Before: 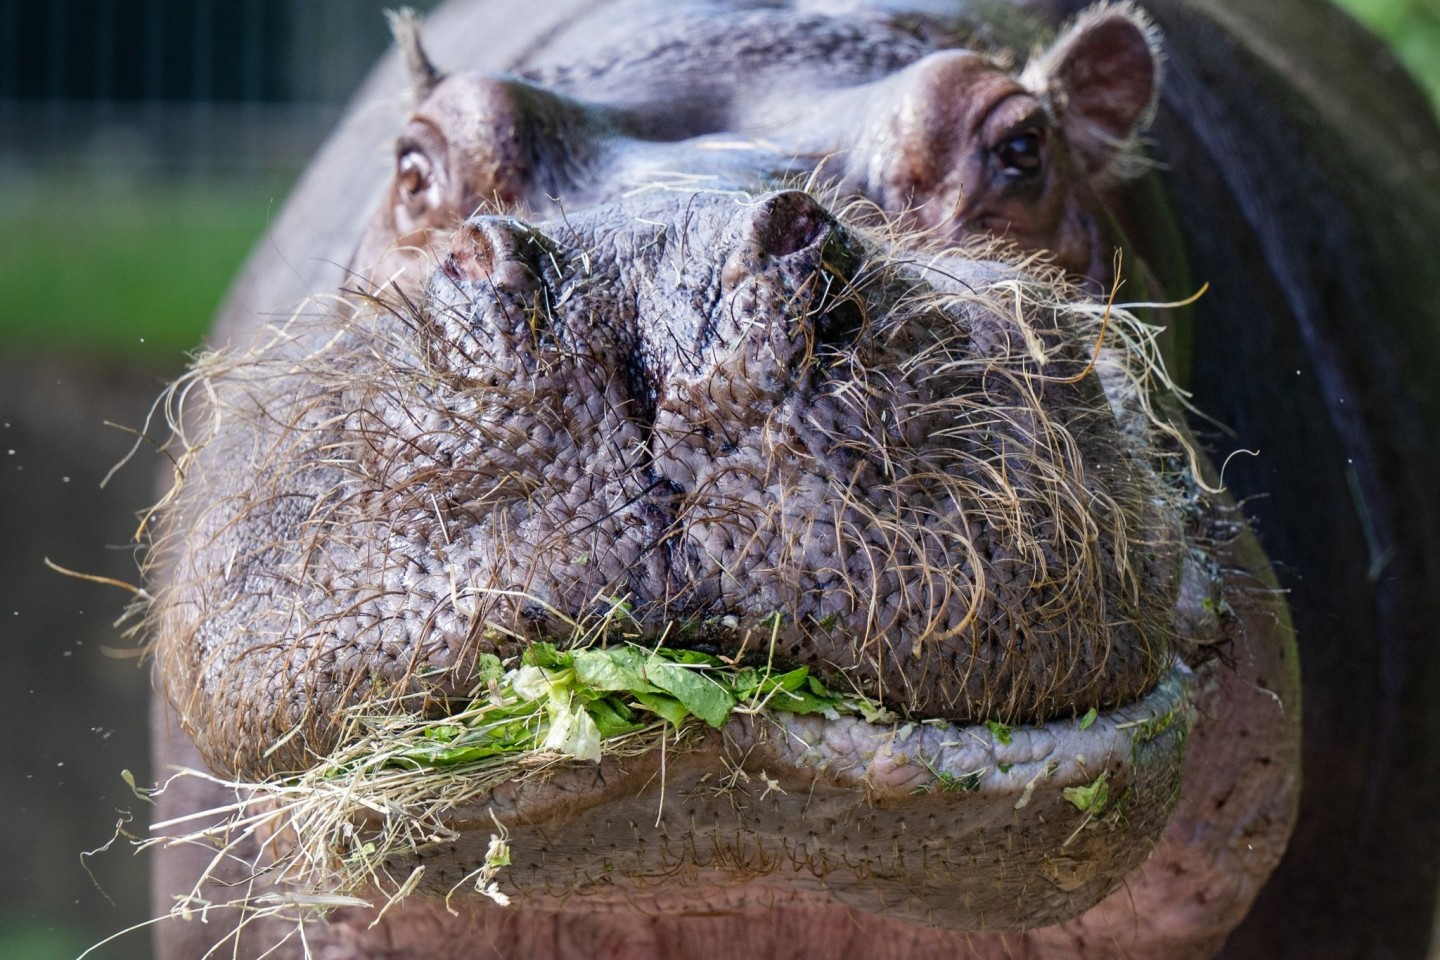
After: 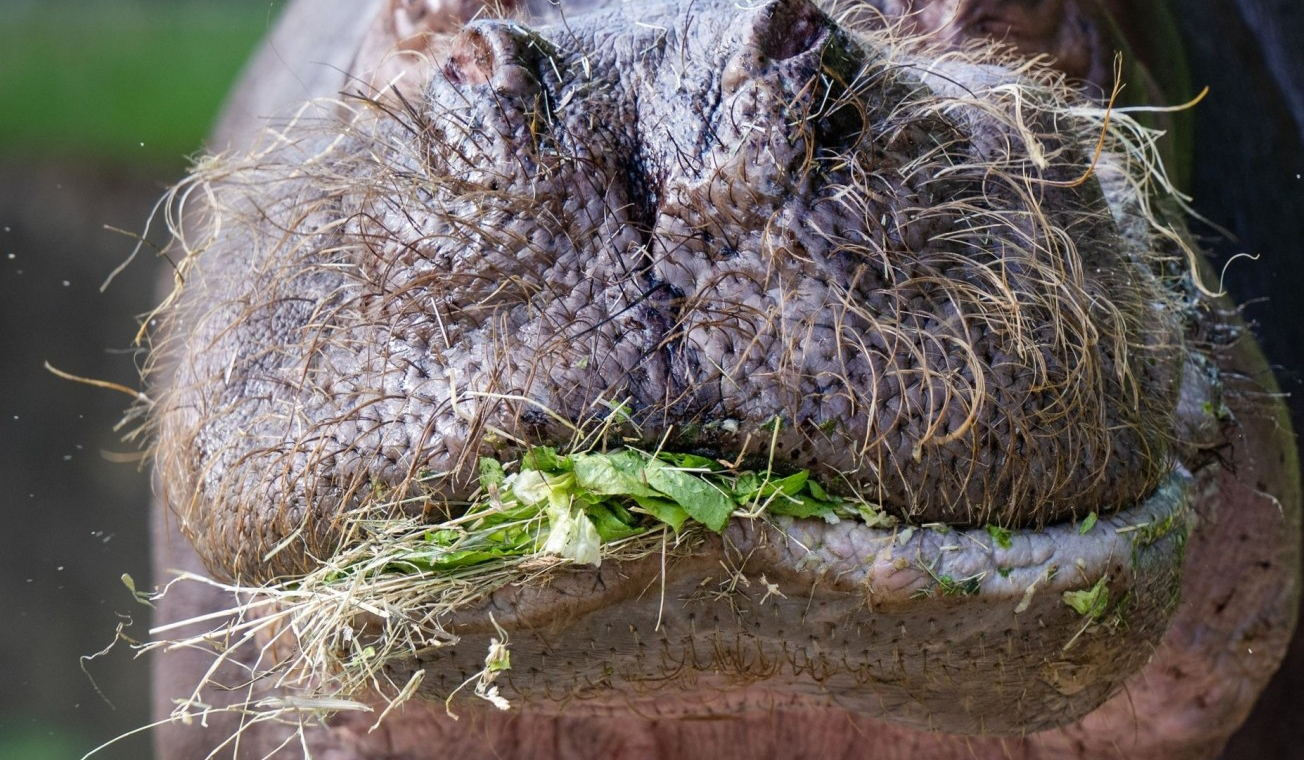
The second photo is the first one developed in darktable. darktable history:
crop: top 20.429%, right 9.437%, bottom 0.348%
